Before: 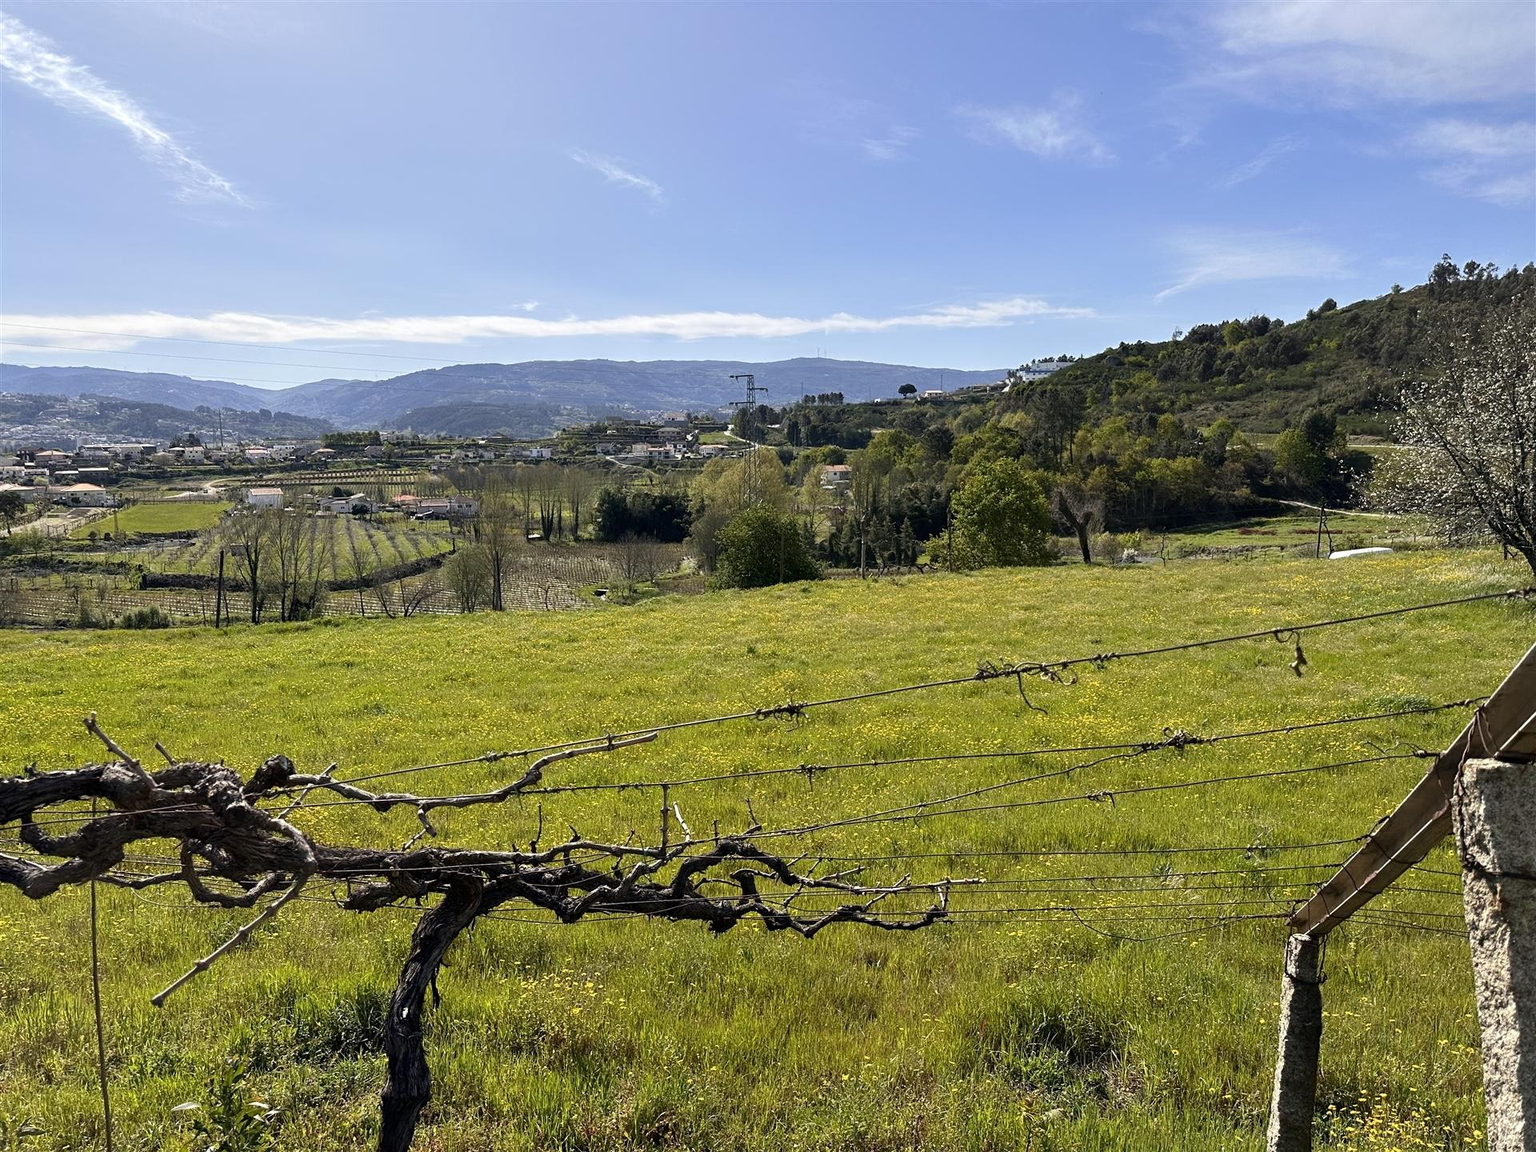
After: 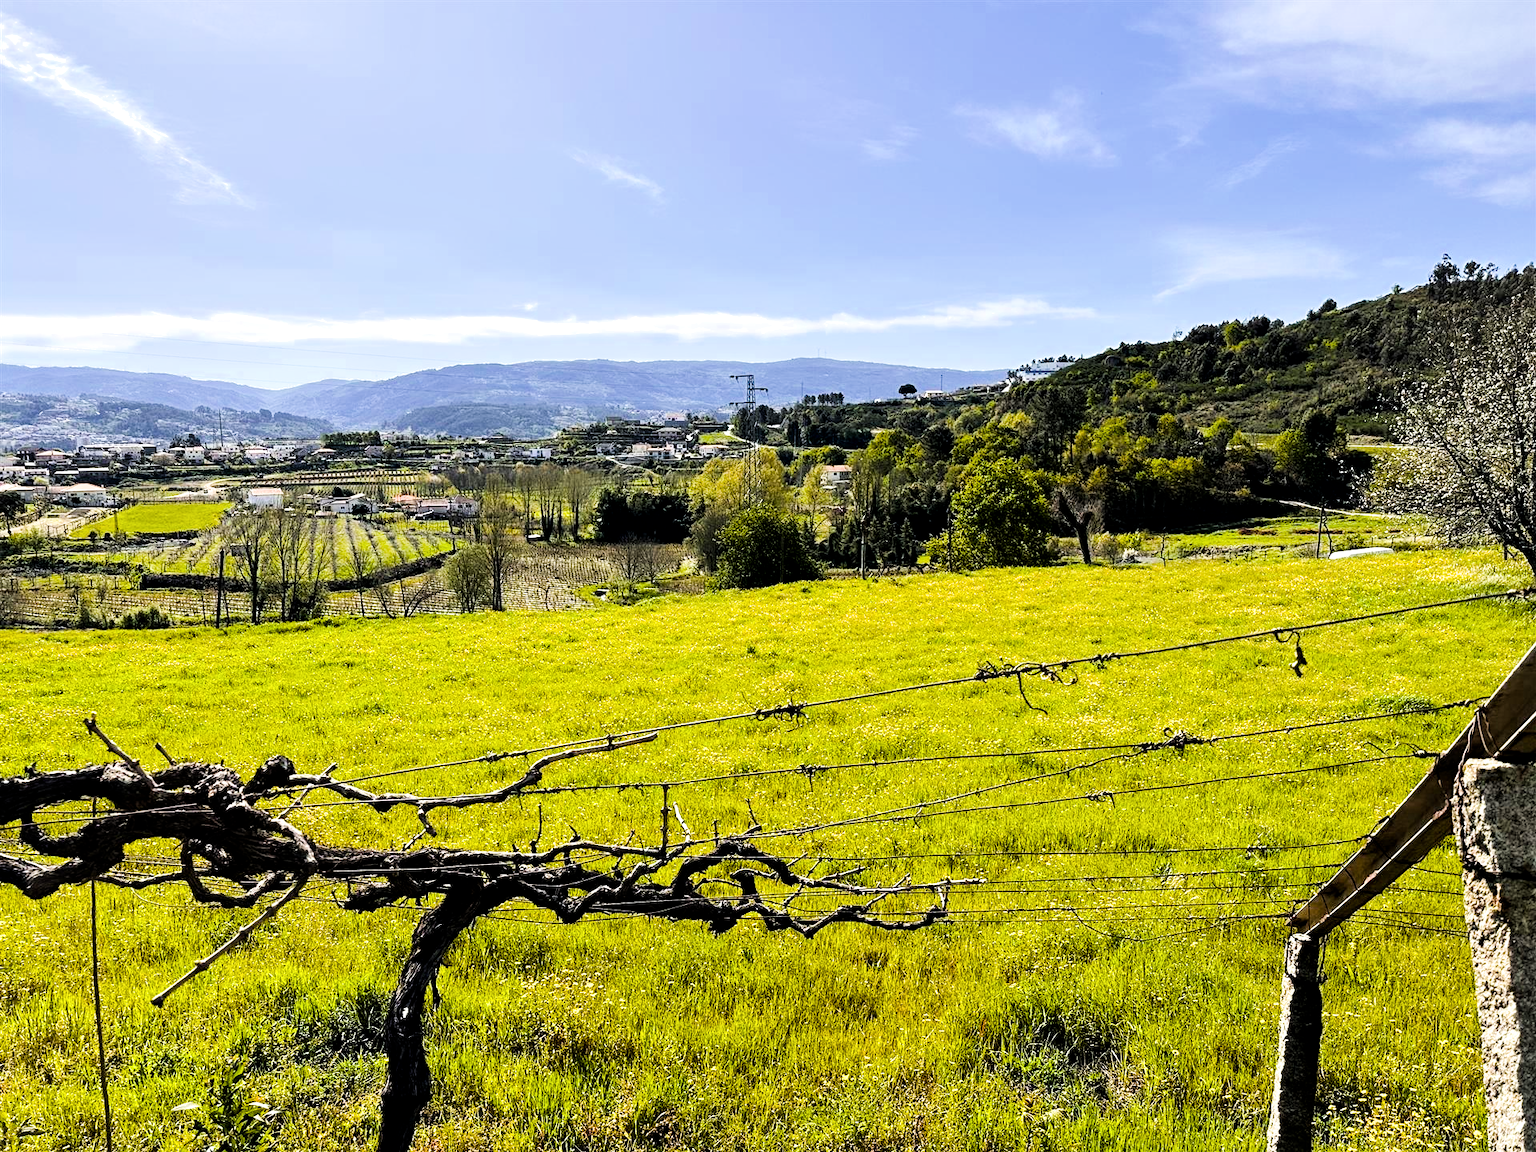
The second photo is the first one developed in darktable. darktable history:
local contrast: mode bilateral grid, contrast 20, coarseness 49, detail 119%, midtone range 0.2
filmic rgb: black relative exposure -6.8 EV, white relative exposure 5.89 EV, threshold 2.99 EV, hardness 2.68, enable highlight reconstruction true
color balance rgb: shadows lift › luminance -9.775%, shadows lift › chroma 0.778%, shadows lift › hue 111.46°, power › luminance -9.142%, linear chroma grading › global chroma 20.223%, perceptual saturation grading › global saturation 25.242%, perceptual brilliance grading › global brilliance 30.496%, perceptual brilliance grading › highlights 50.214%, perceptual brilliance grading › mid-tones 49.113%, perceptual brilliance grading › shadows -22.299%, global vibrance 9.671%
